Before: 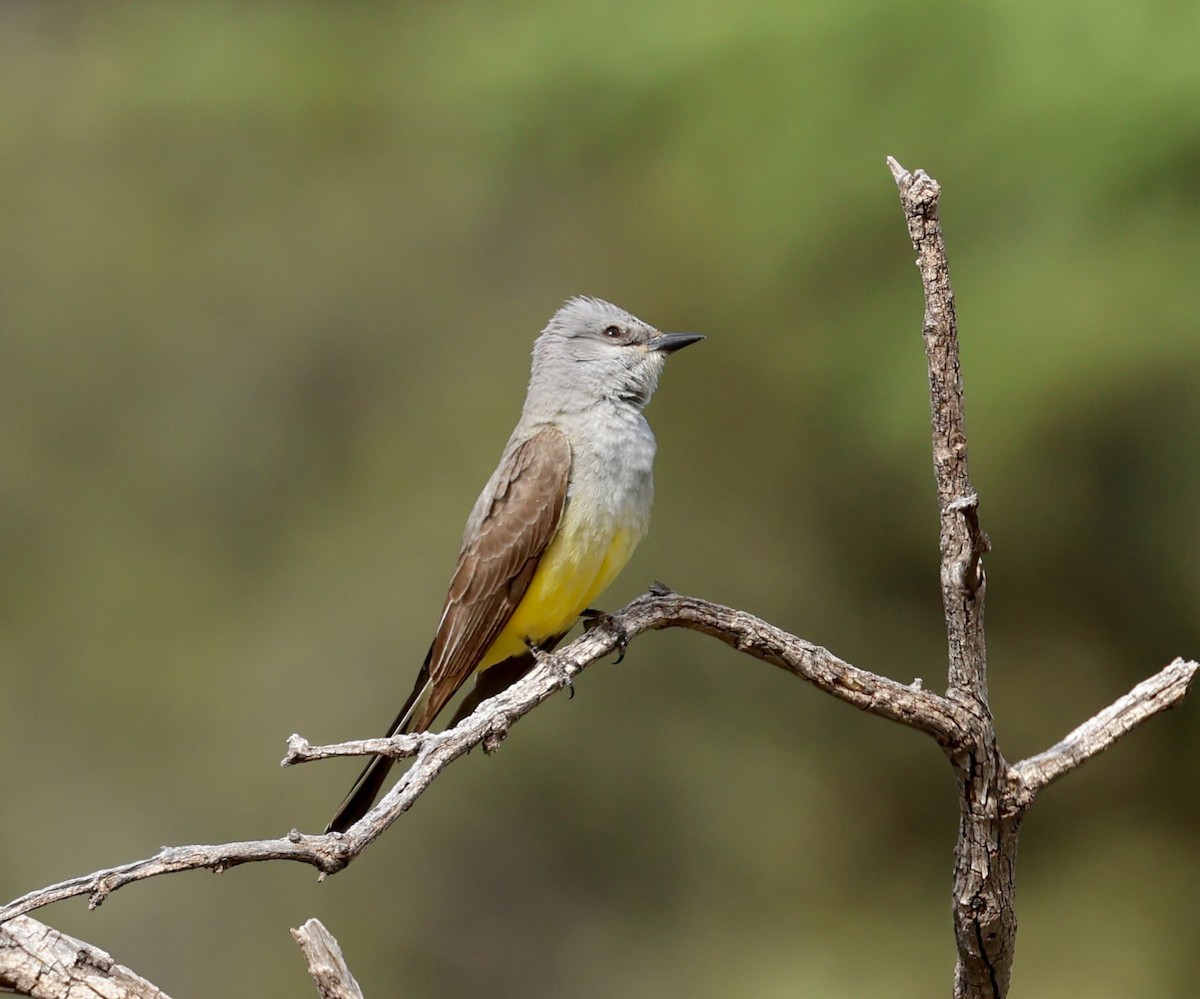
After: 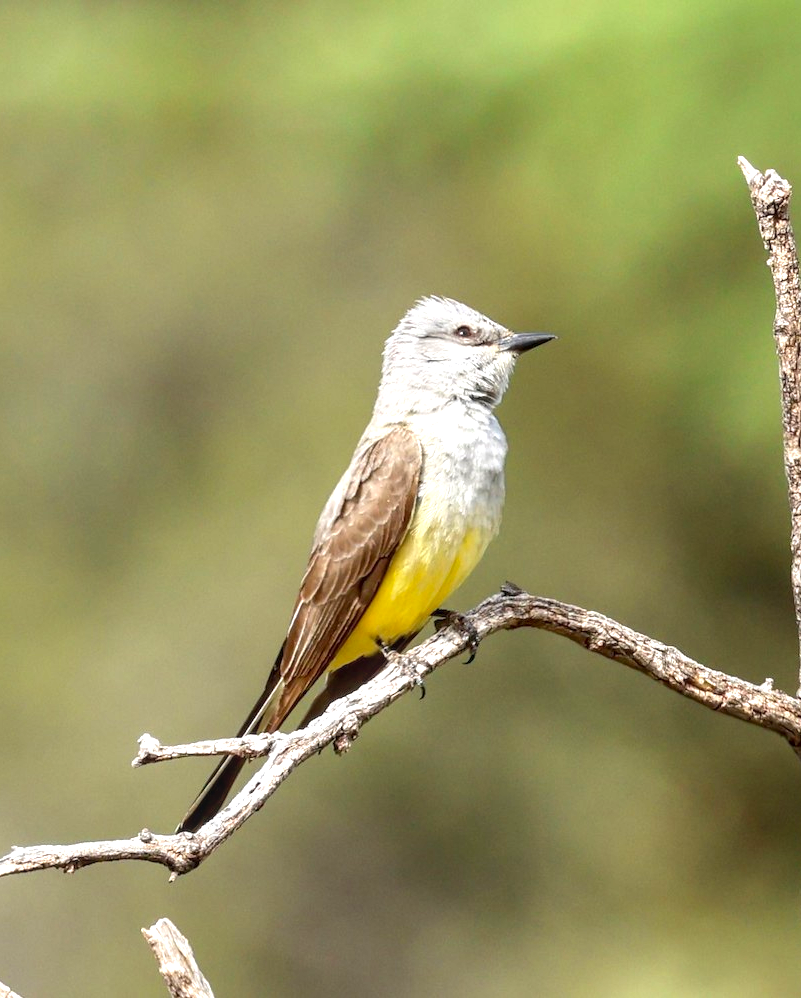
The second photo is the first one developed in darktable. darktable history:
color zones: curves: ch0 [(0, 0.559) (0.153, 0.551) (0.229, 0.5) (0.429, 0.5) (0.571, 0.5) (0.714, 0.5) (0.857, 0.5) (1, 0.559)]; ch1 [(0, 0.417) (0.112, 0.336) (0.213, 0.26) (0.429, 0.34) (0.571, 0.35) (0.683, 0.331) (0.857, 0.344) (1, 0.417)], mix -119.79%
crop and rotate: left 12.477%, right 20.735%
local contrast: on, module defaults
exposure: black level correction 0, exposure 0.953 EV, compensate highlight preservation false
